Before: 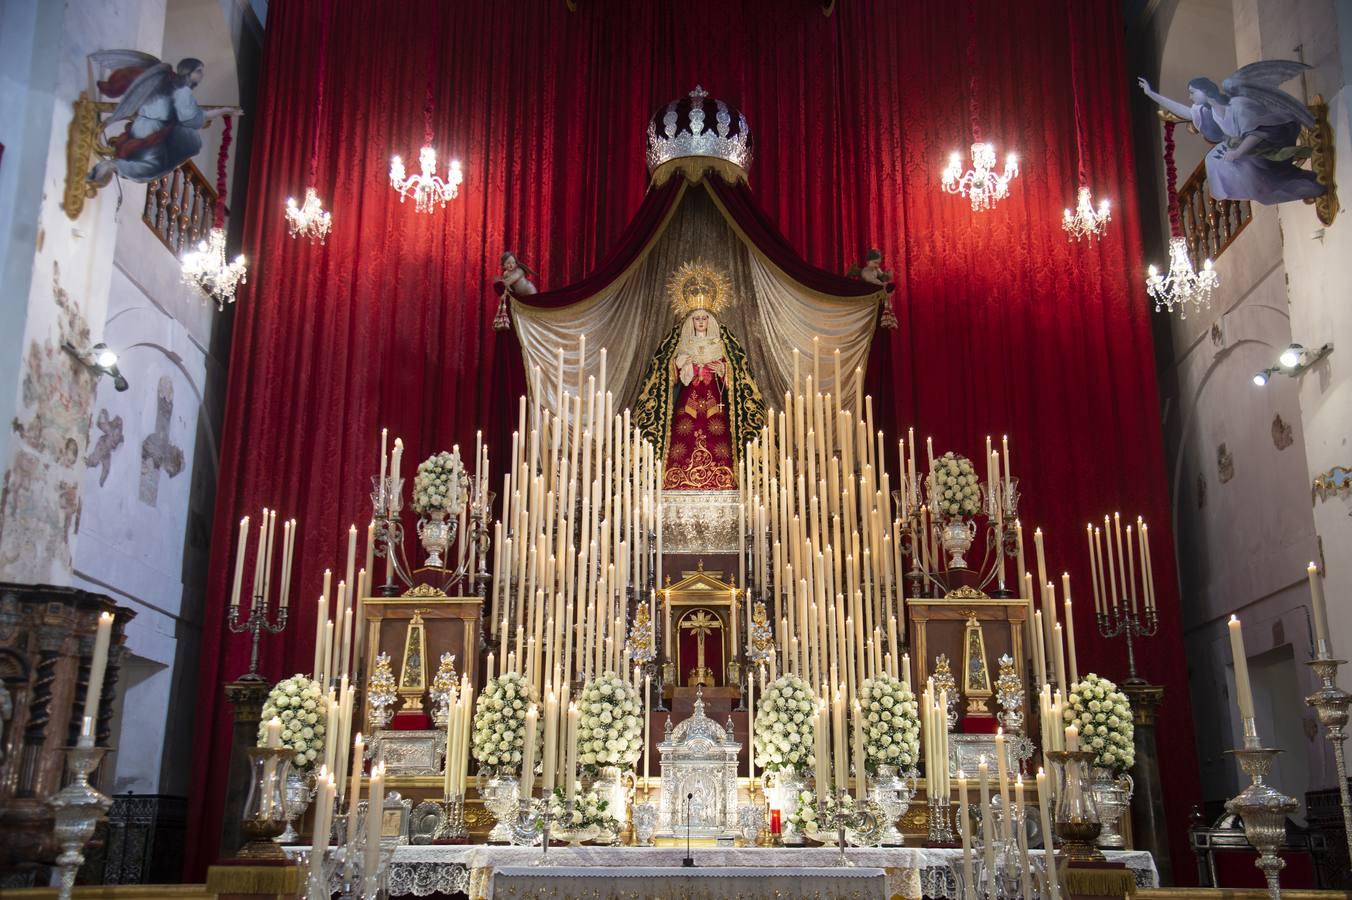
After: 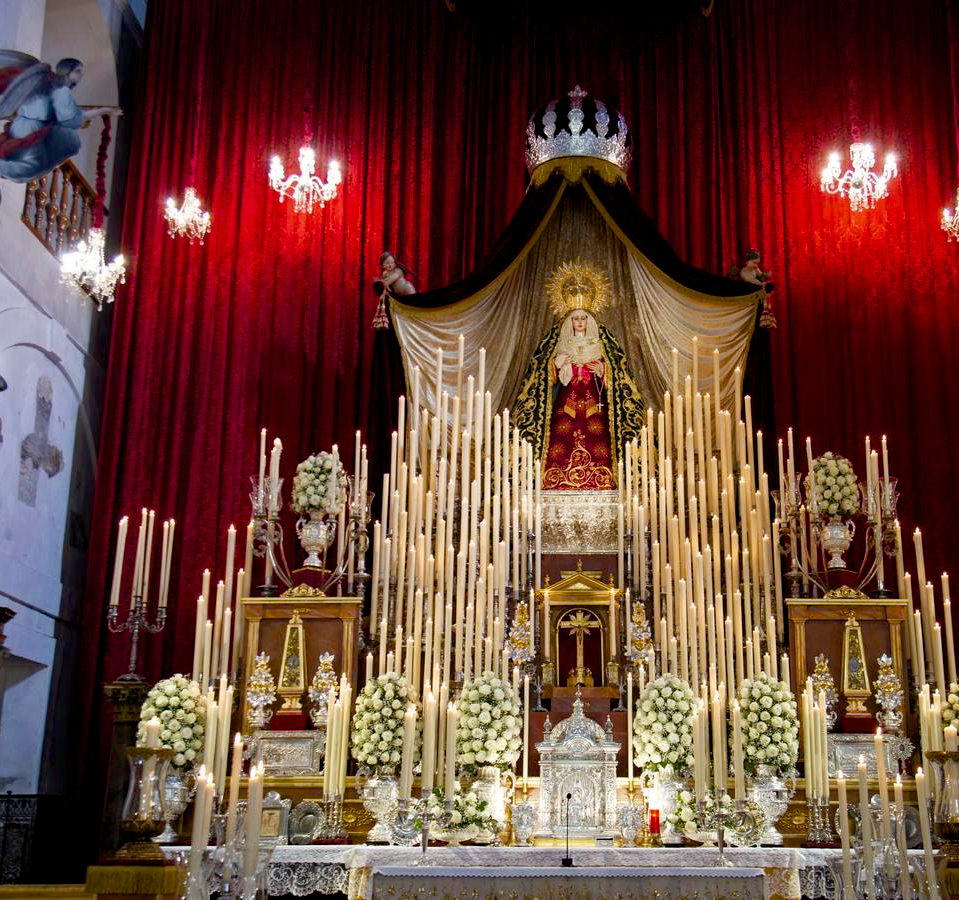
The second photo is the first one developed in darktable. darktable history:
crop and rotate: left 8.978%, right 20.07%
haze removal: compatibility mode true, adaptive false
color balance rgb: global offset › luminance -0.502%, perceptual saturation grading › global saturation 27.428%, perceptual saturation grading › highlights -28.895%, perceptual saturation grading › mid-tones 15.275%, perceptual saturation grading › shadows 33.086%
